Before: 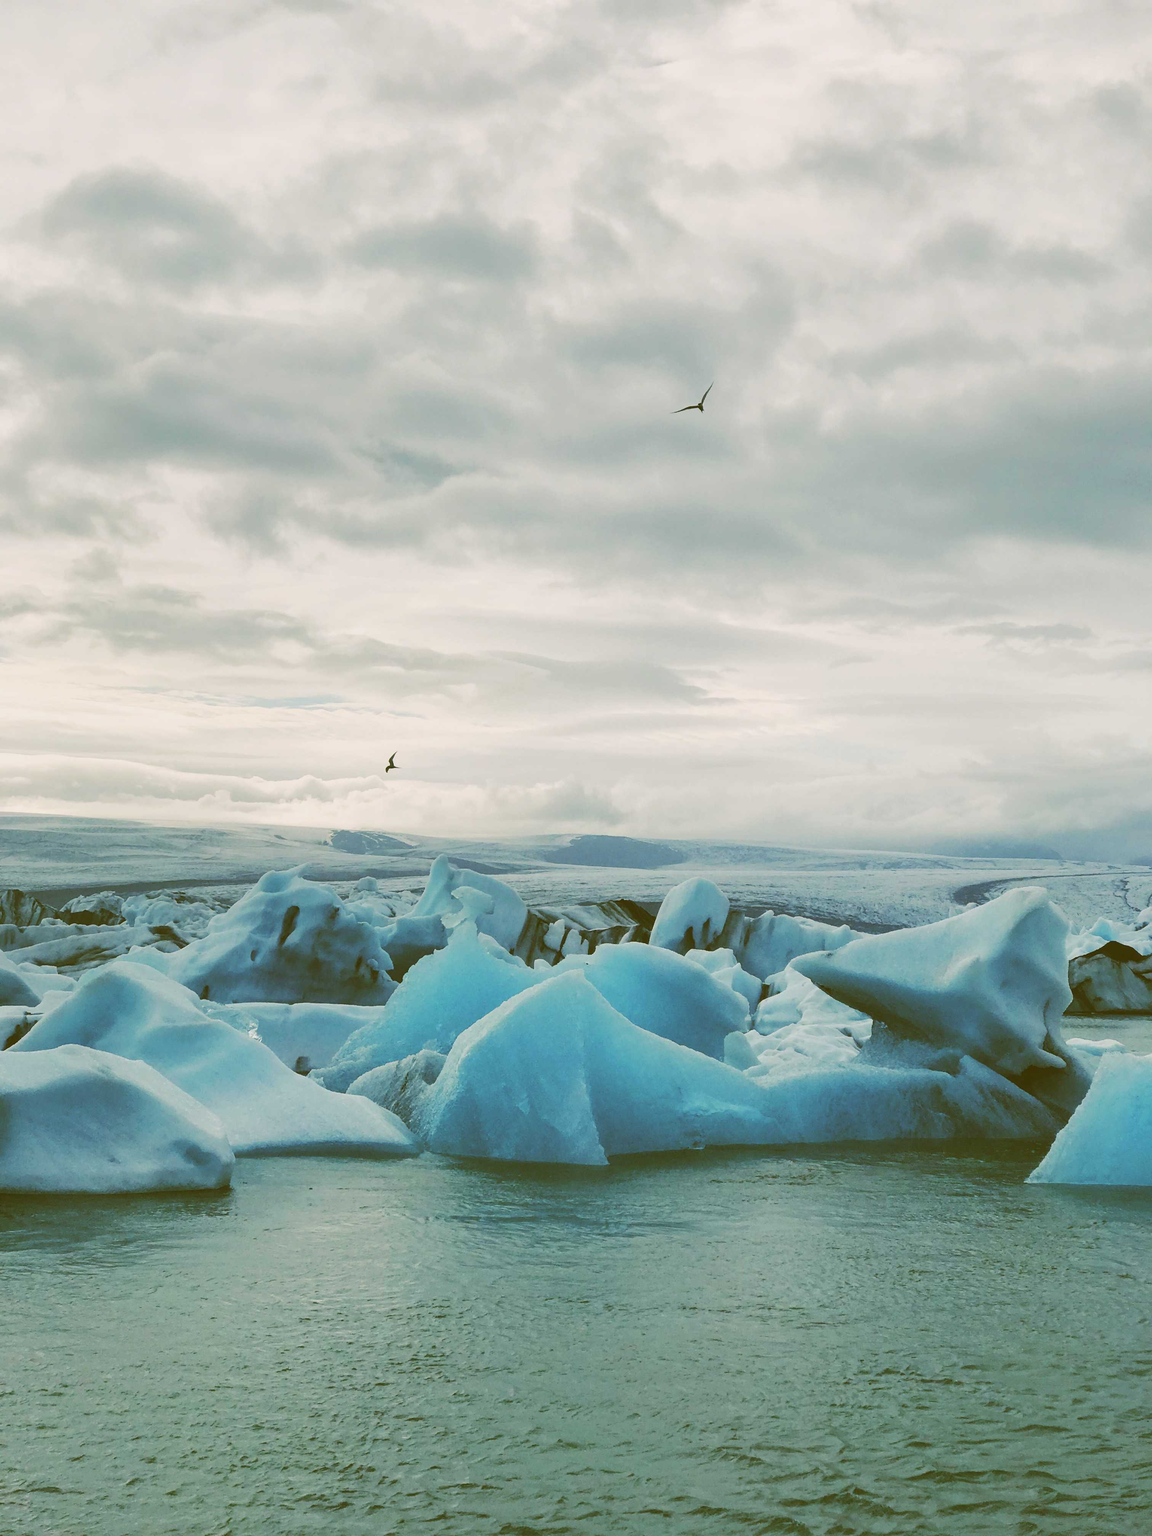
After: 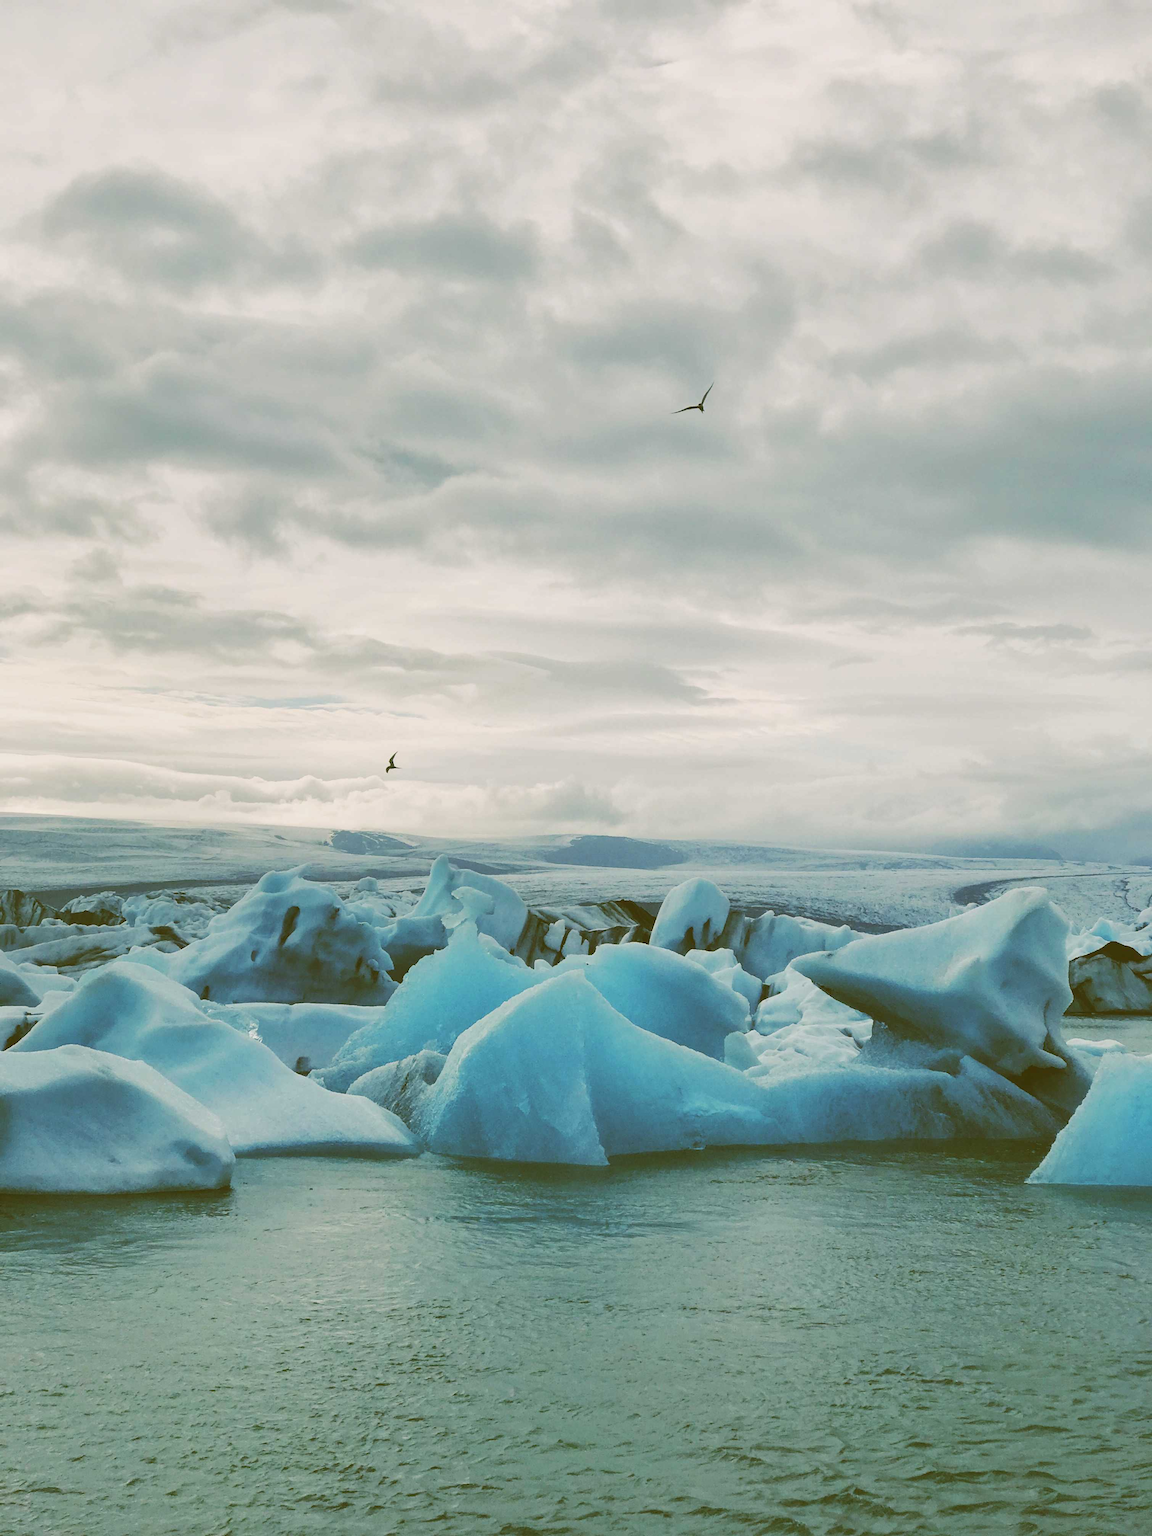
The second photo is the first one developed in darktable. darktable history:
tone equalizer: on, module defaults
shadows and highlights: shadows 25, highlights -25
